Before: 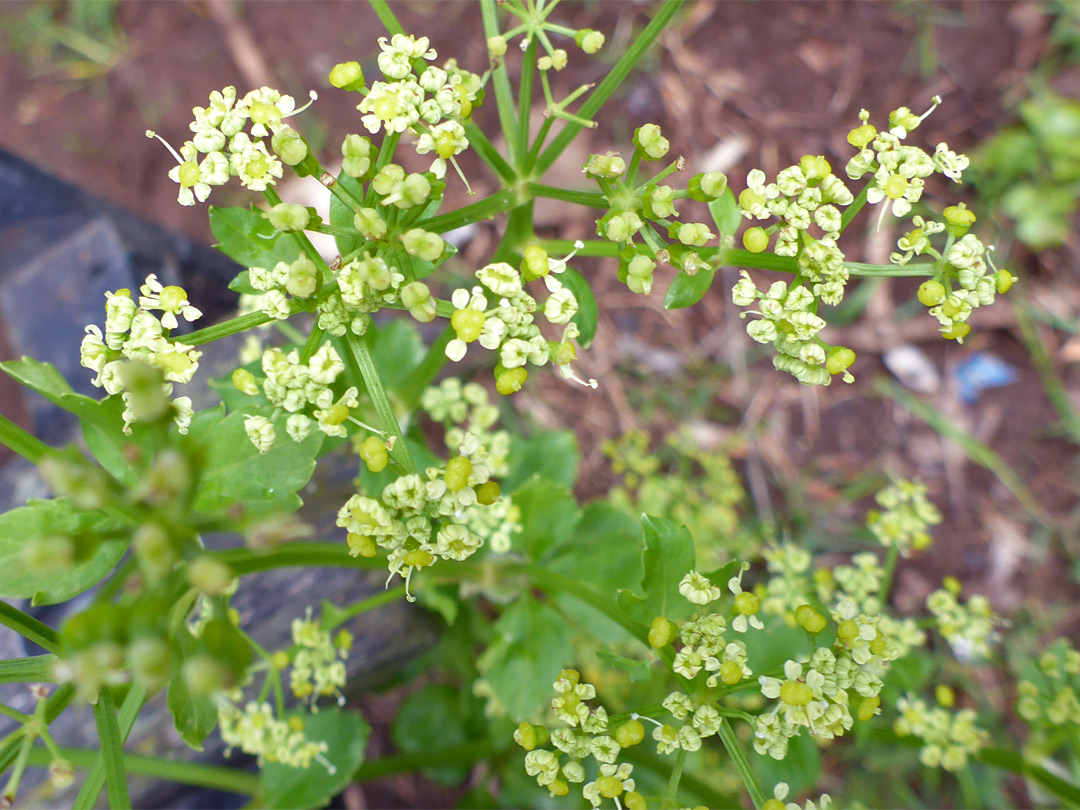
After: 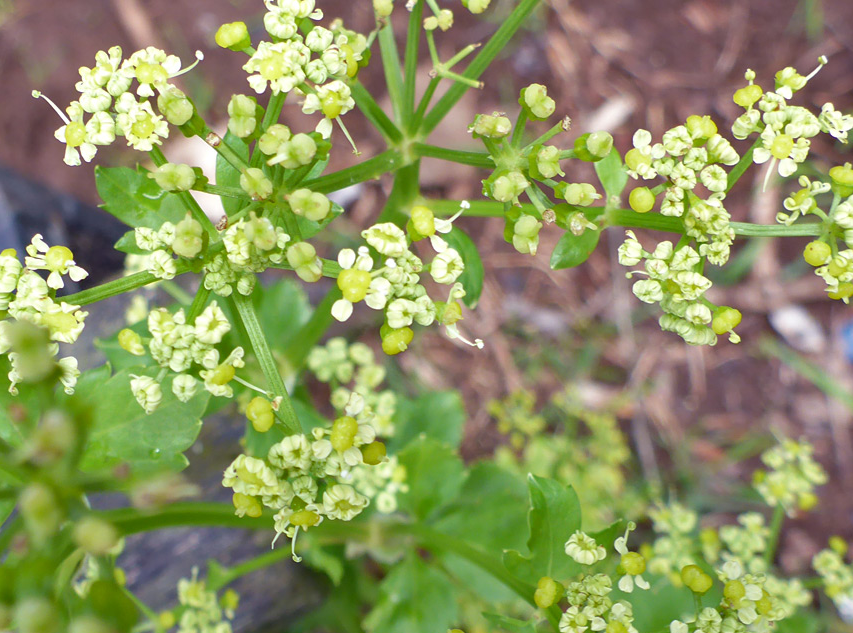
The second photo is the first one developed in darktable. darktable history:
crop and rotate: left 10.657%, top 5.043%, right 10.337%, bottom 16.687%
